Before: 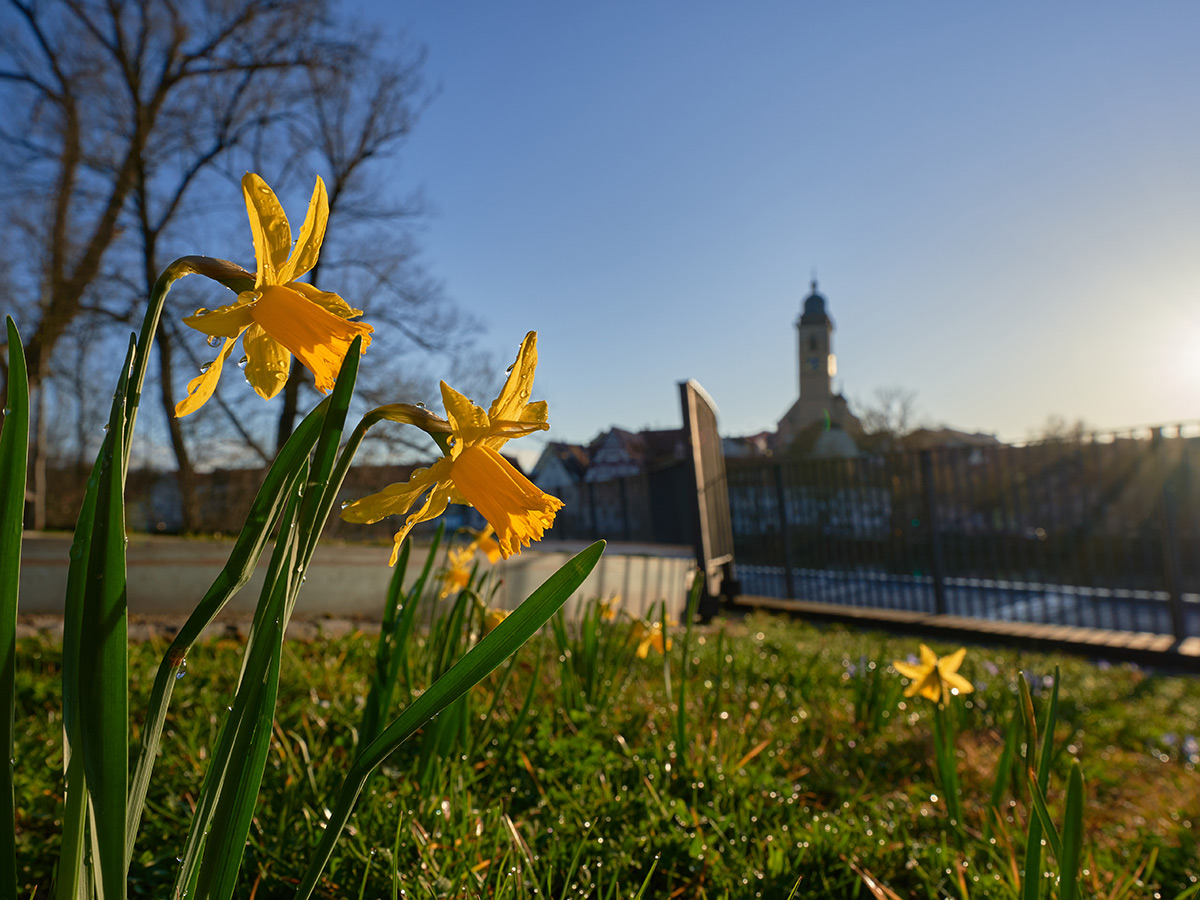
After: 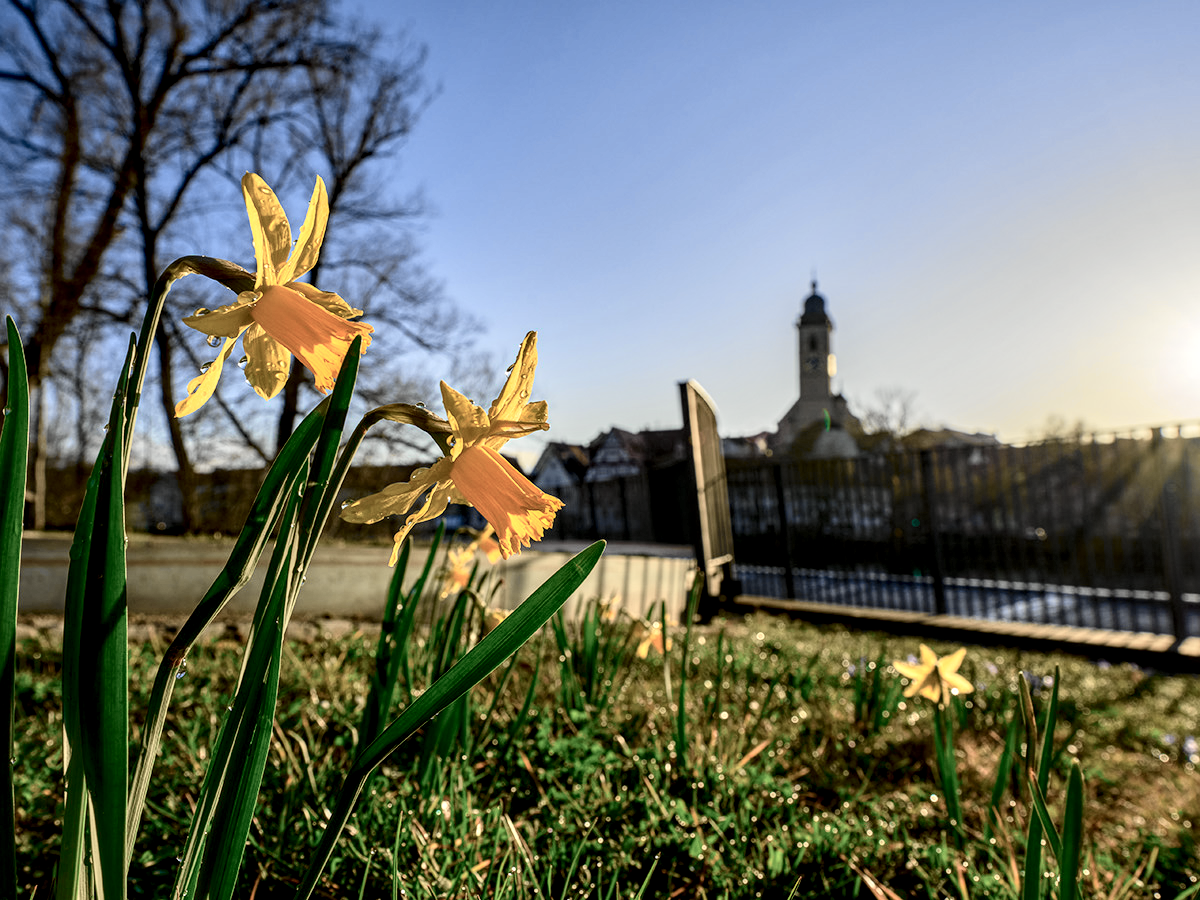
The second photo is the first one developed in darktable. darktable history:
tone curve: curves: ch0 [(0.014, 0) (0.13, 0.09) (0.227, 0.211) (0.346, 0.388) (0.499, 0.598) (0.662, 0.76) (0.795, 0.846) (1, 0.969)]; ch1 [(0, 0) (0.366, 0.367) (0.447, 0.417) (0.473, 0.484) (0.504, 0.502) (0.525, 0.518) (0.564, 0.548) (0.639, 0.643) (1, 1)]; ch2 [(0, 0) (0.333, 0.346) (0.375, 0.375) (0.424, 0.43) (0.476, 0.498) (0.496, 0.505) (0.517, 0.515) (0.542, 0.564) (0.583, 0.6) (0.64, 0.622) (0.723, 0.676) (1, 1)], color space Lab, independent channels, preserve colors none
local contrast: highlights 60%, shadows 60%, detail 160%
